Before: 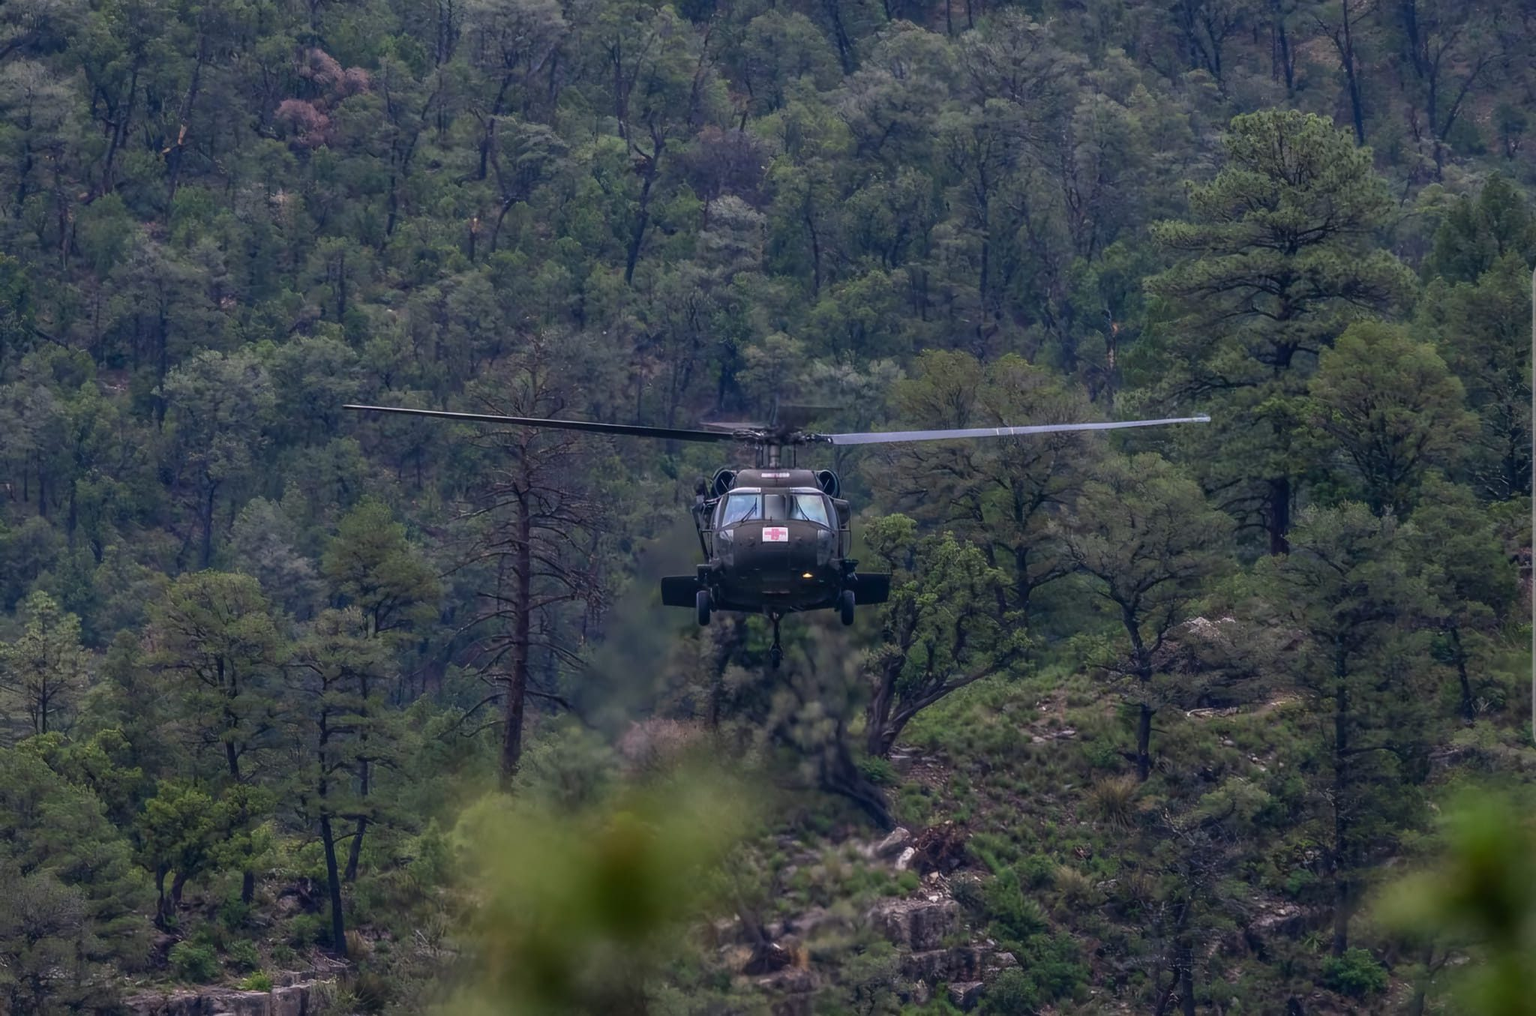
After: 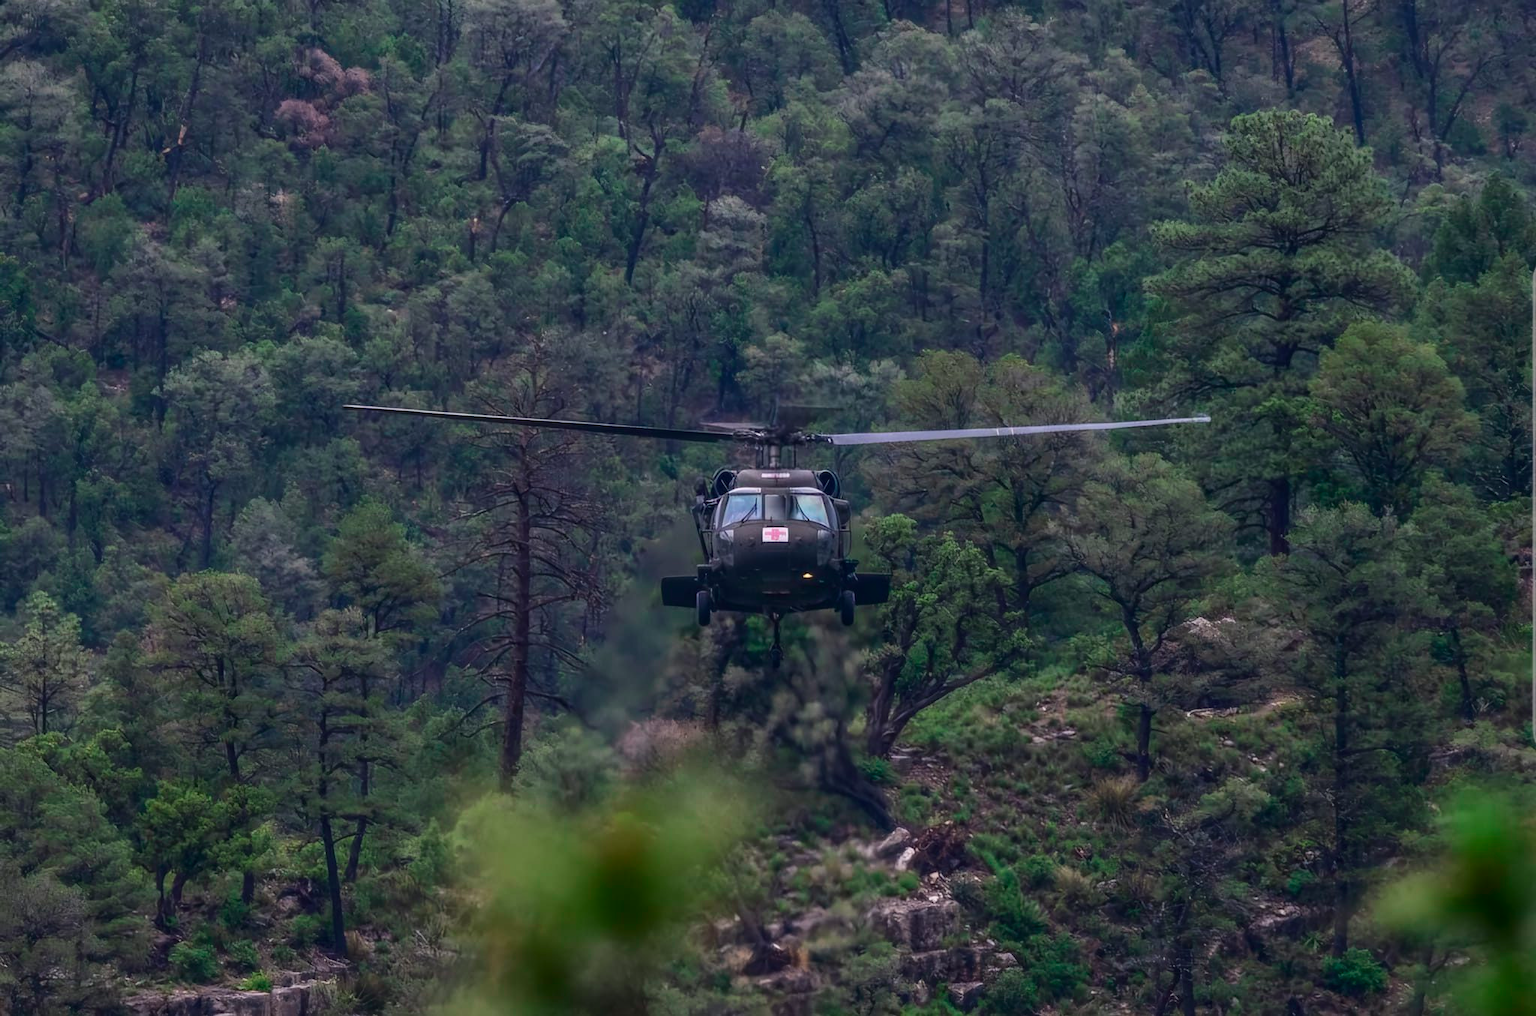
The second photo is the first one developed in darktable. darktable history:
color zones: curves: ch0 [(0, 0.5) (0.143, 0.5) (0.286, 0.5) (0.429, 0.495) (0.571, 0.437) (0.714, 0.44) (0.857, 0.496) (1, 0.5)]
tone curve: curves: ch0 [(0, 0) (0.183, 0.152) (0.571, 0.594) (1, 1)]; ch1 [(0, 0) (0.394, 0.307) (0.5, 0.5) (0.586, 0.597) (0.625, 0.647) (1, 1)]; ch2 [(0, 0) (0.5, 0.5) (0.604, 0.616) (1, 1)], color space Lab, independent channels, preserve colors none
